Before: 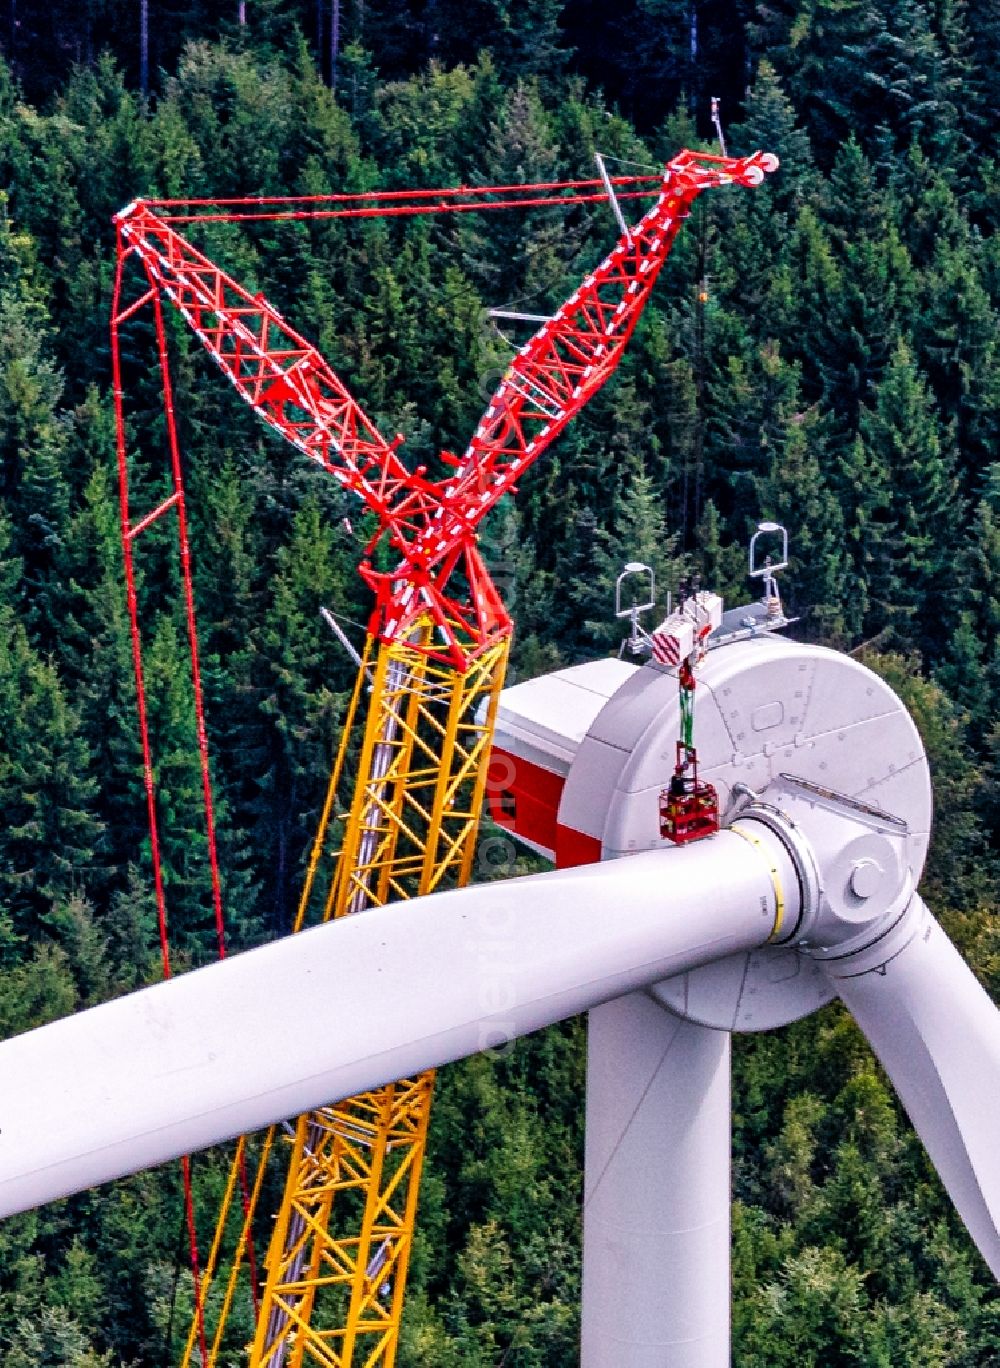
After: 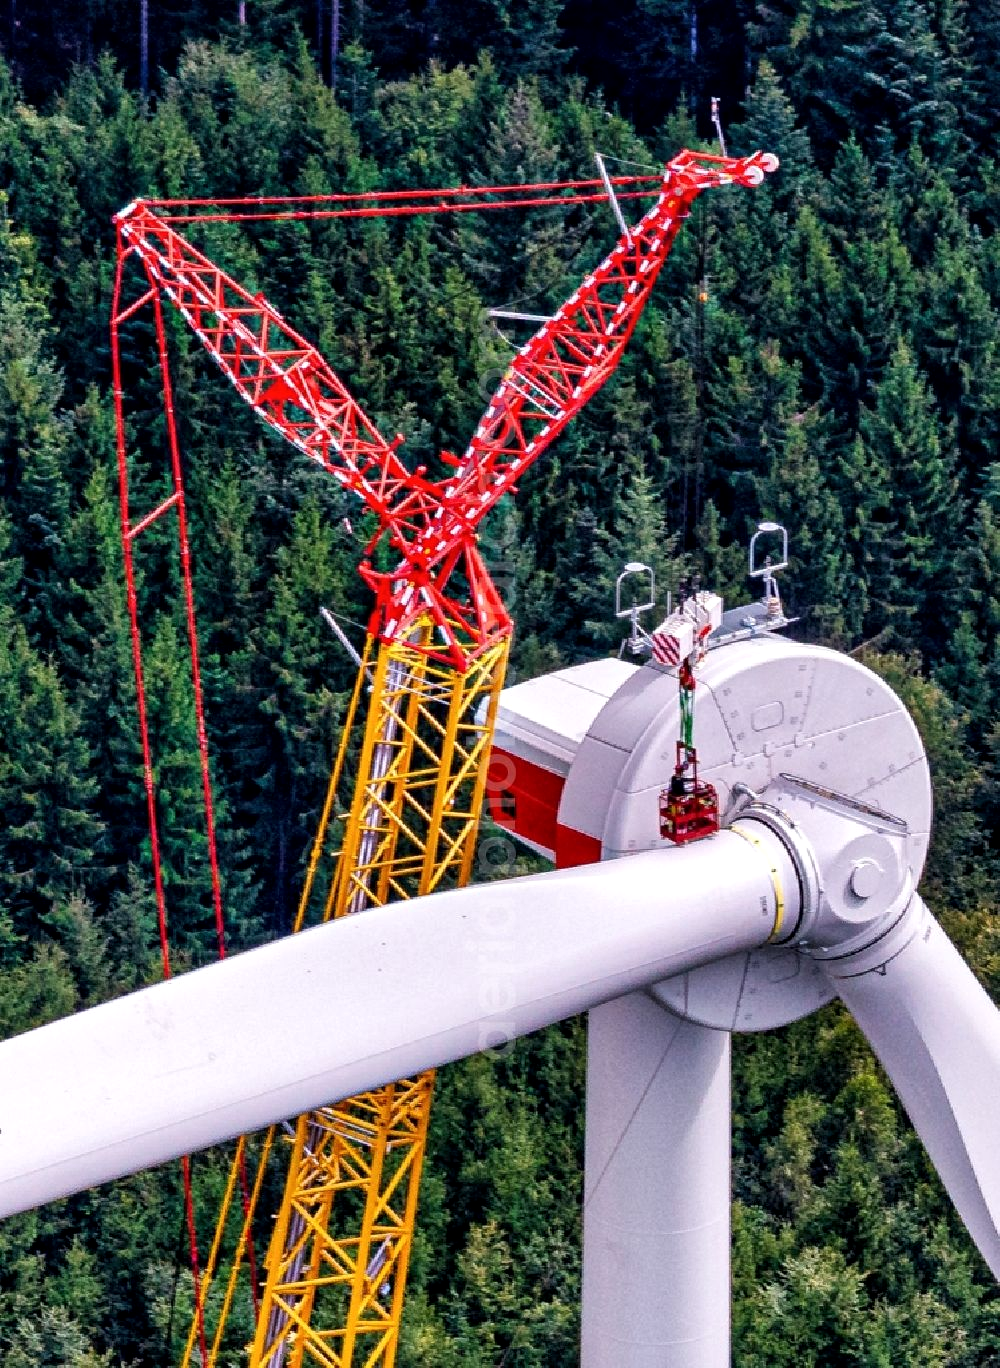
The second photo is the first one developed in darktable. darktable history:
local contrast: highlights 104%, shadows 103%, detail 119%, midtone range 0.2
